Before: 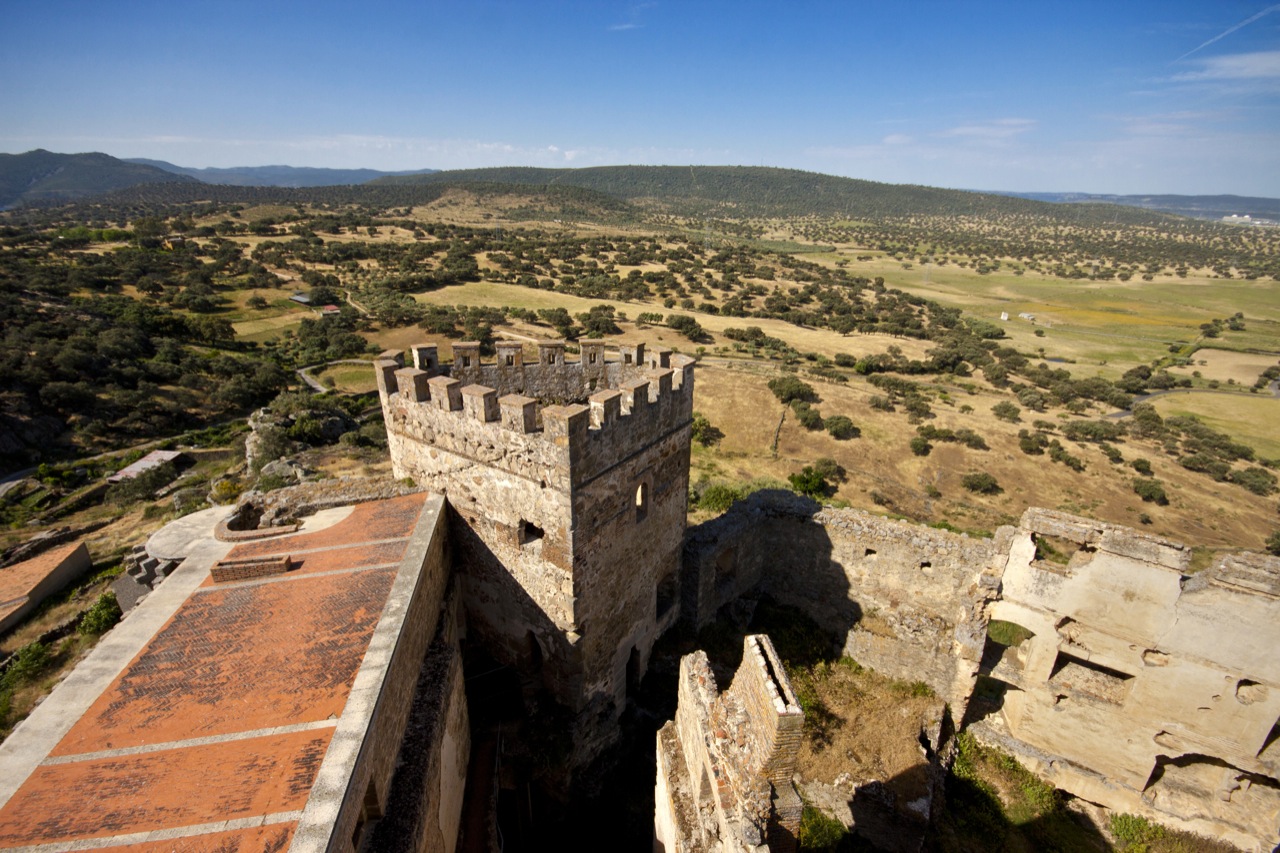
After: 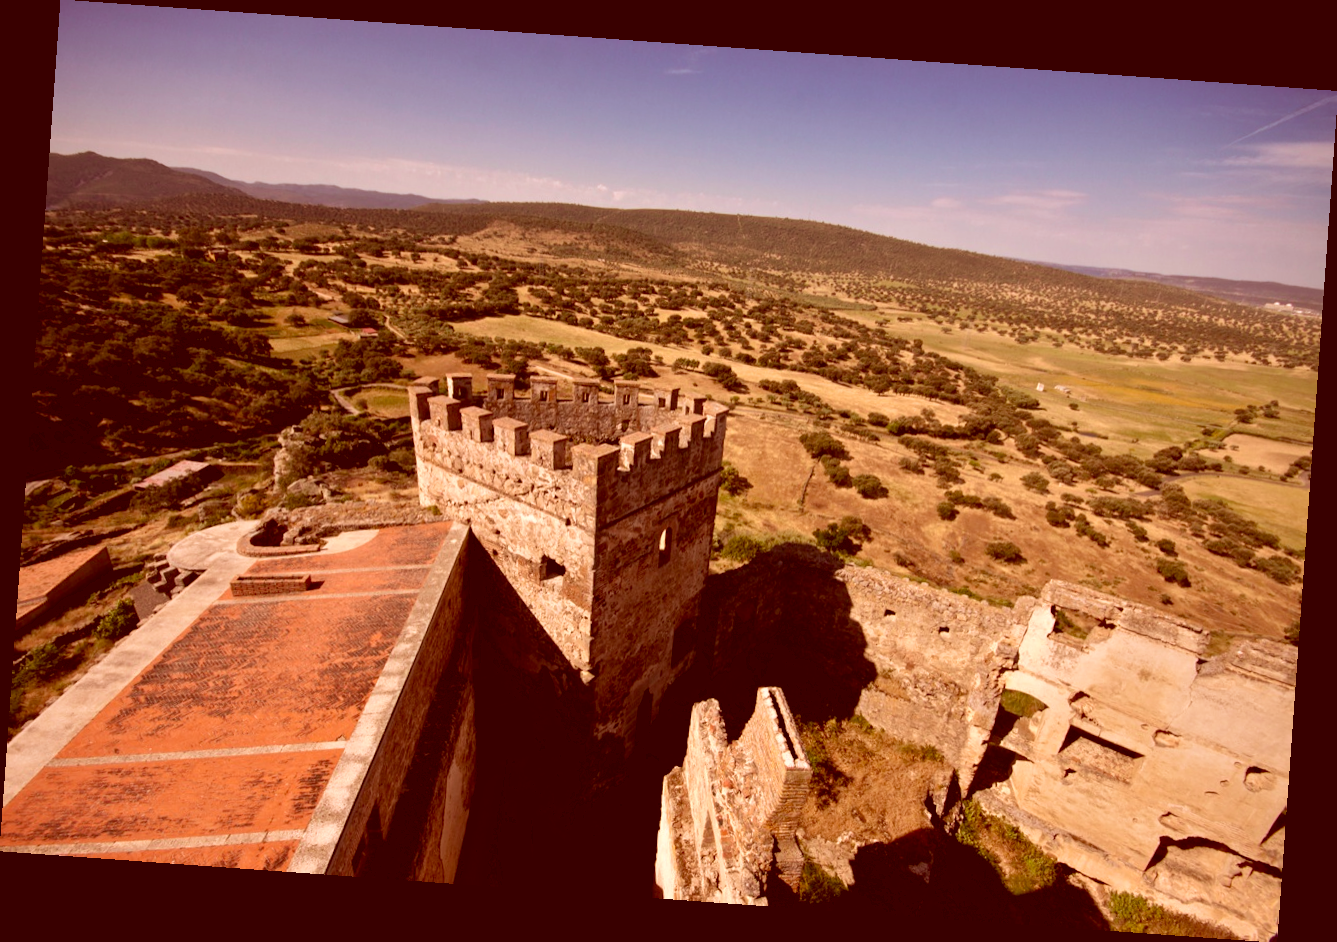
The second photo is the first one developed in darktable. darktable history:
rotate and perspective: rotation 4.1°, automatic cropping off
velvia: on, module defaults
color correction: highlights a* 9.03, highlights b* 8.71, shadows a* 40, shadows b* 40, saturation 0.8
